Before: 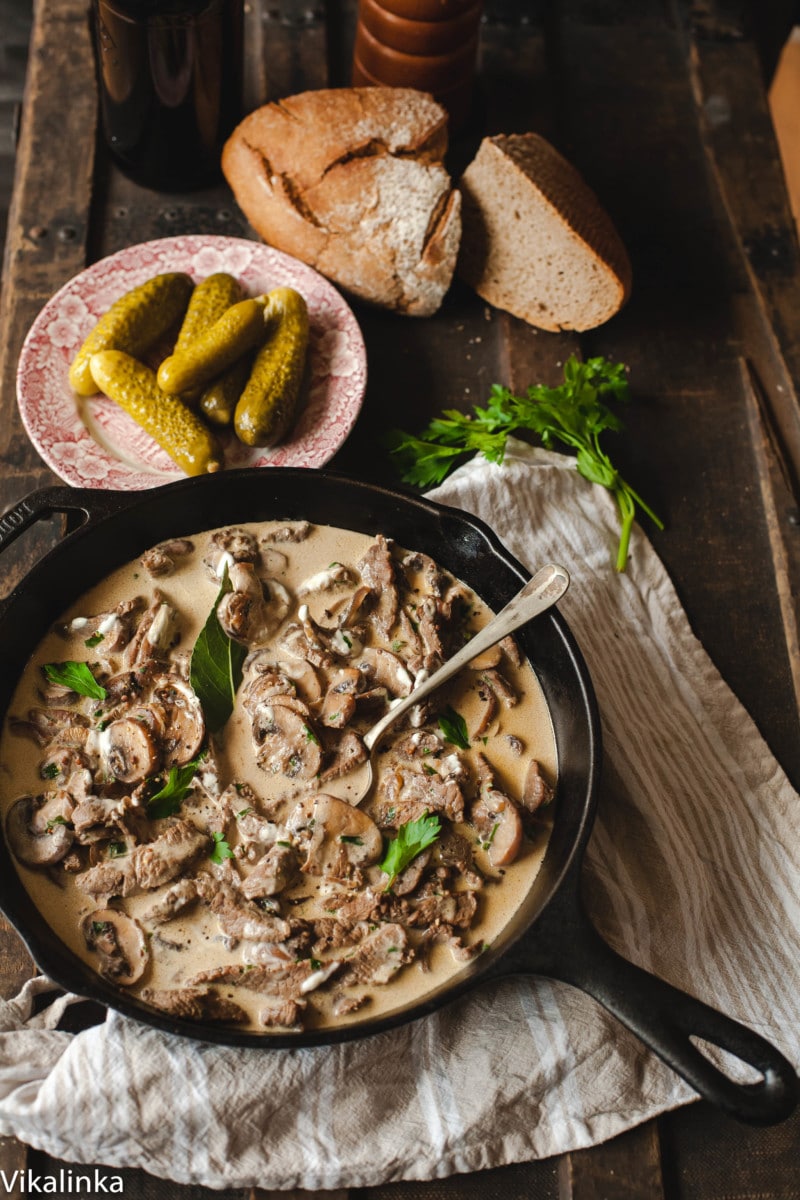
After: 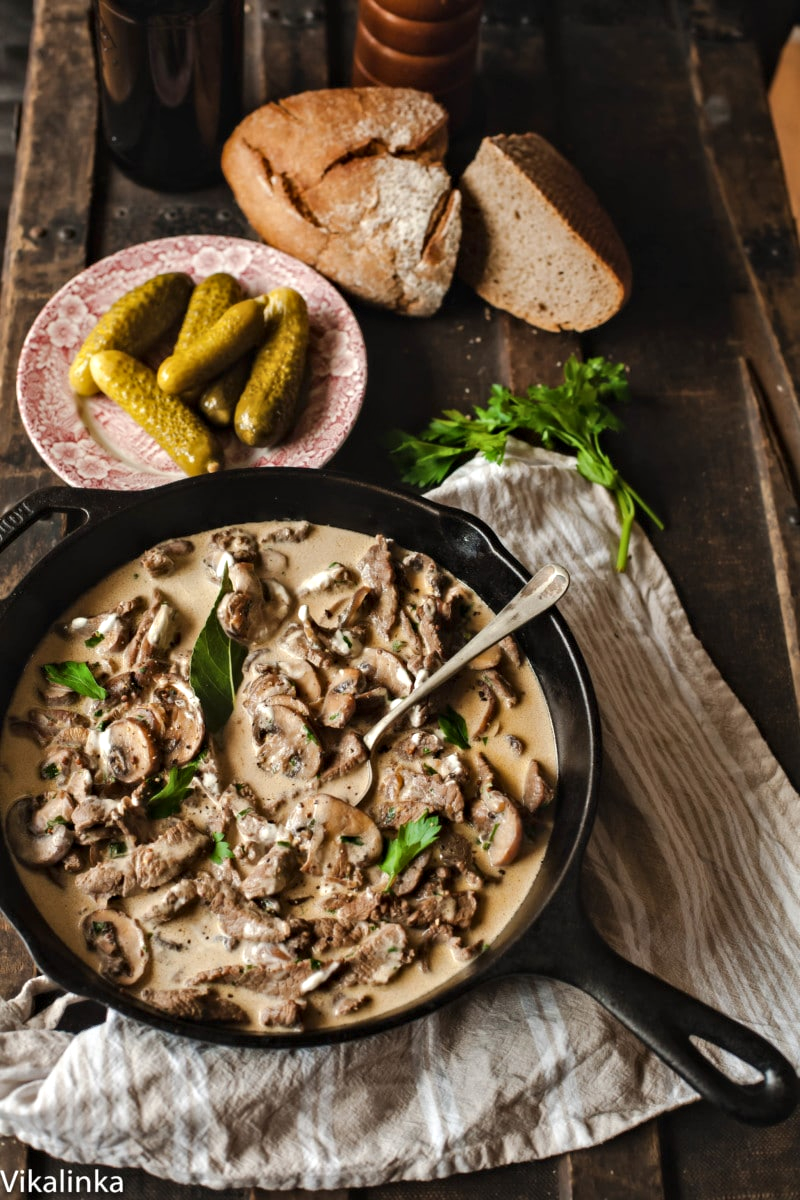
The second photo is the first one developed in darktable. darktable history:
contrast equalizer: octaves 7, y [[0.5, 0.496, 0.435, 0.435, 0.496, 0.5], [0.5 ×6], [0.5 ×6], [0 ×6], [0 ×6]], mix -0.995
